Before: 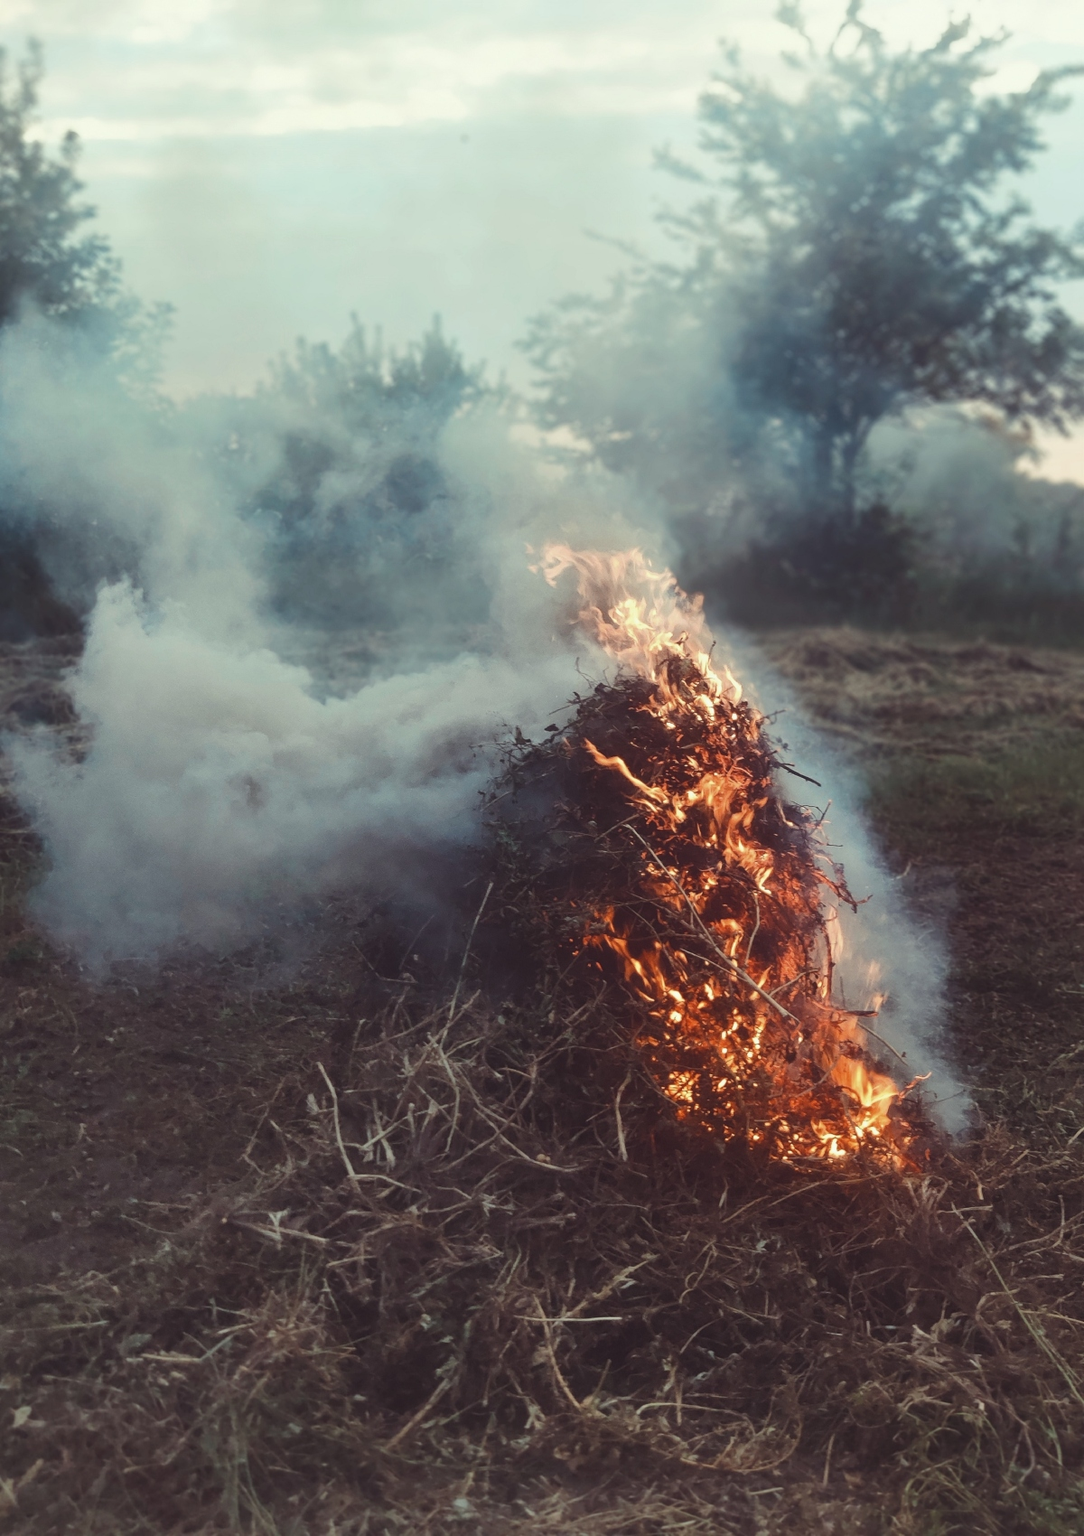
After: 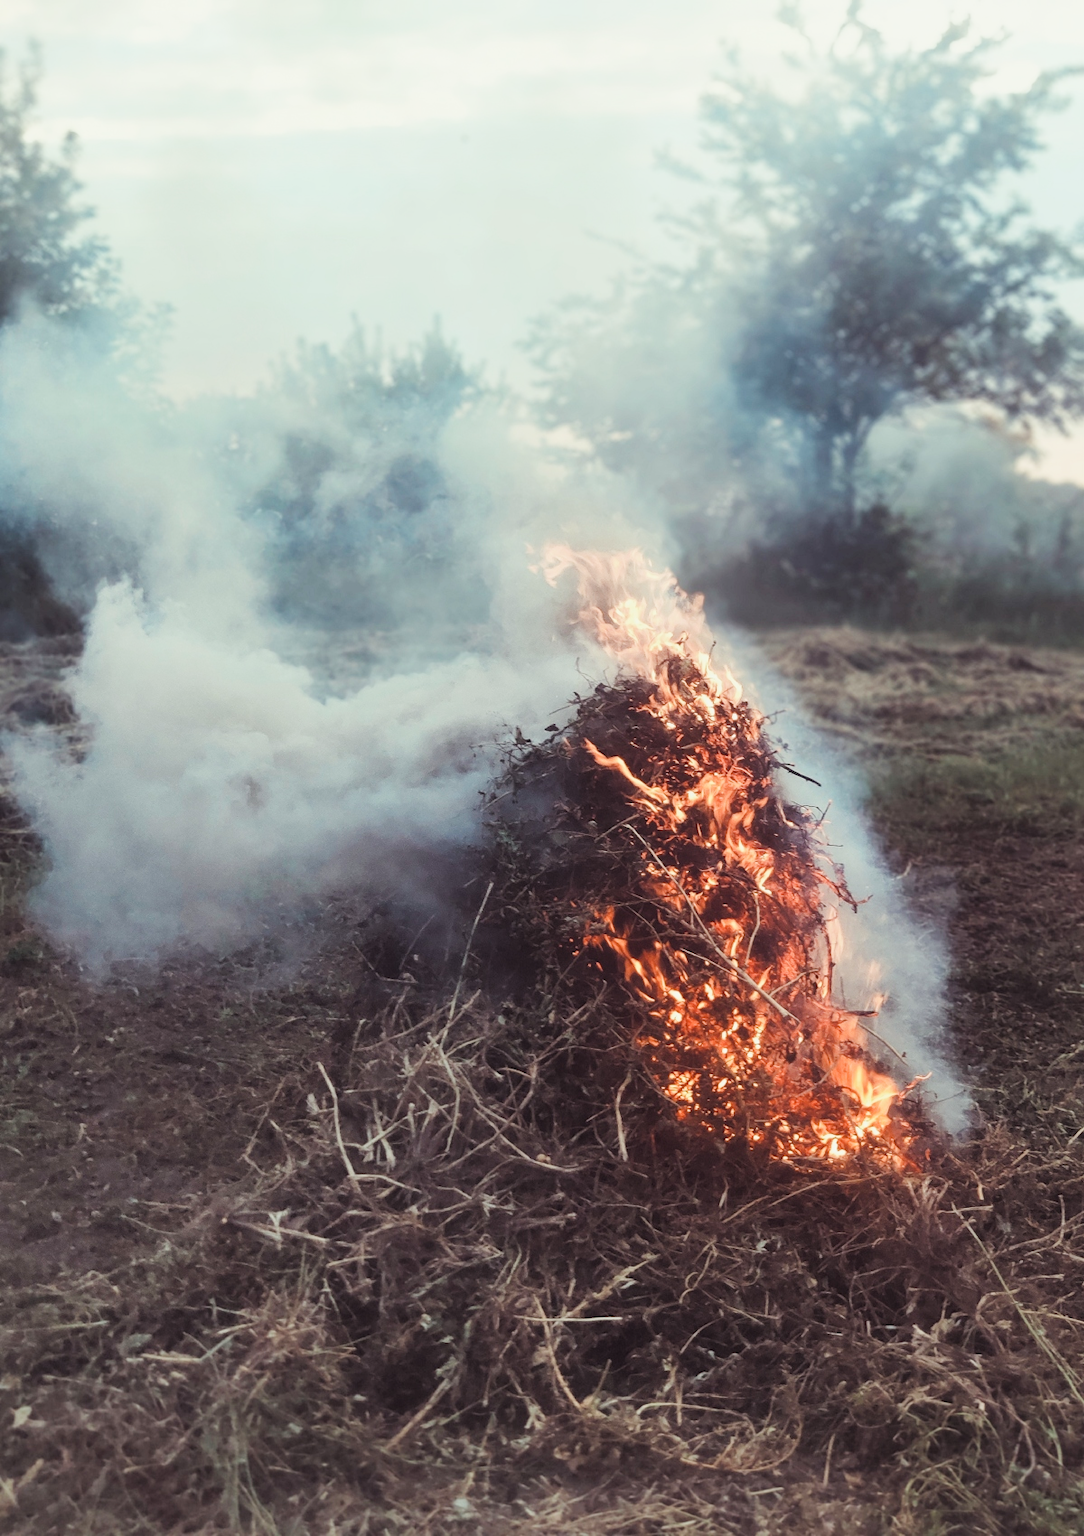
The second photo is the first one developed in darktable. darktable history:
haze removal: strength 0.01, distance 0.244, compatibility mode true, adaptive false
exposure: black level correction 0, exposure 0.89 EV, compensate highlight preservation false
filmic rgb: black relative exposure -5.01 EV, white relative exposure 3.98 EV, threshold 5.95 EV, hardness 2.87, contrast 1.097, highlights saturation mix -21.31%, enable highlight reconstruction true
